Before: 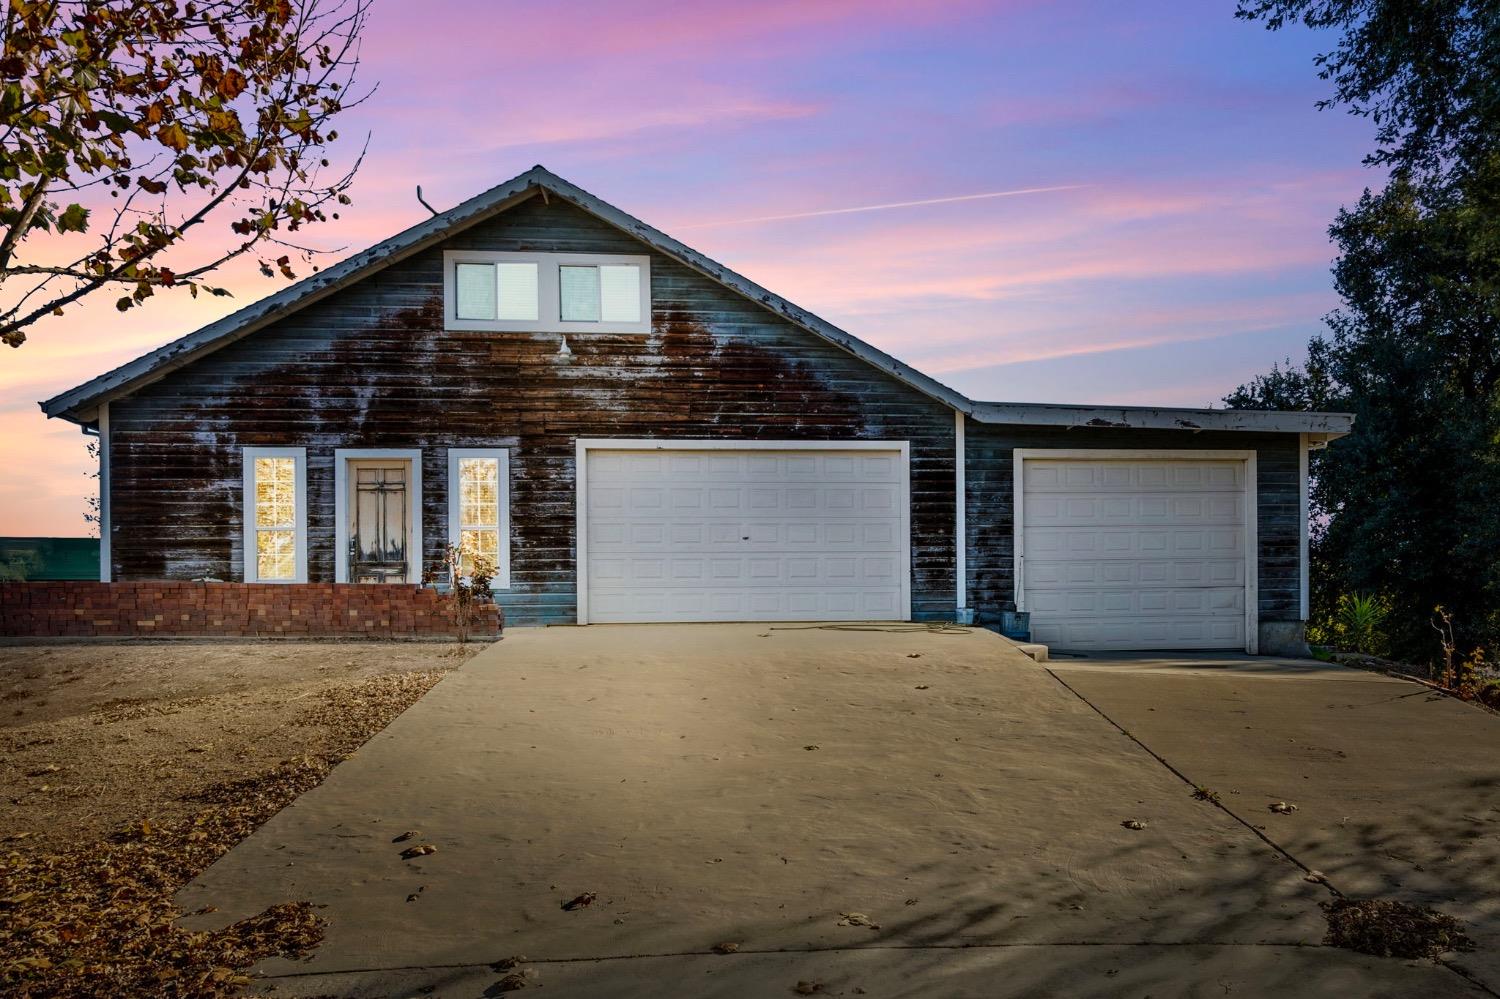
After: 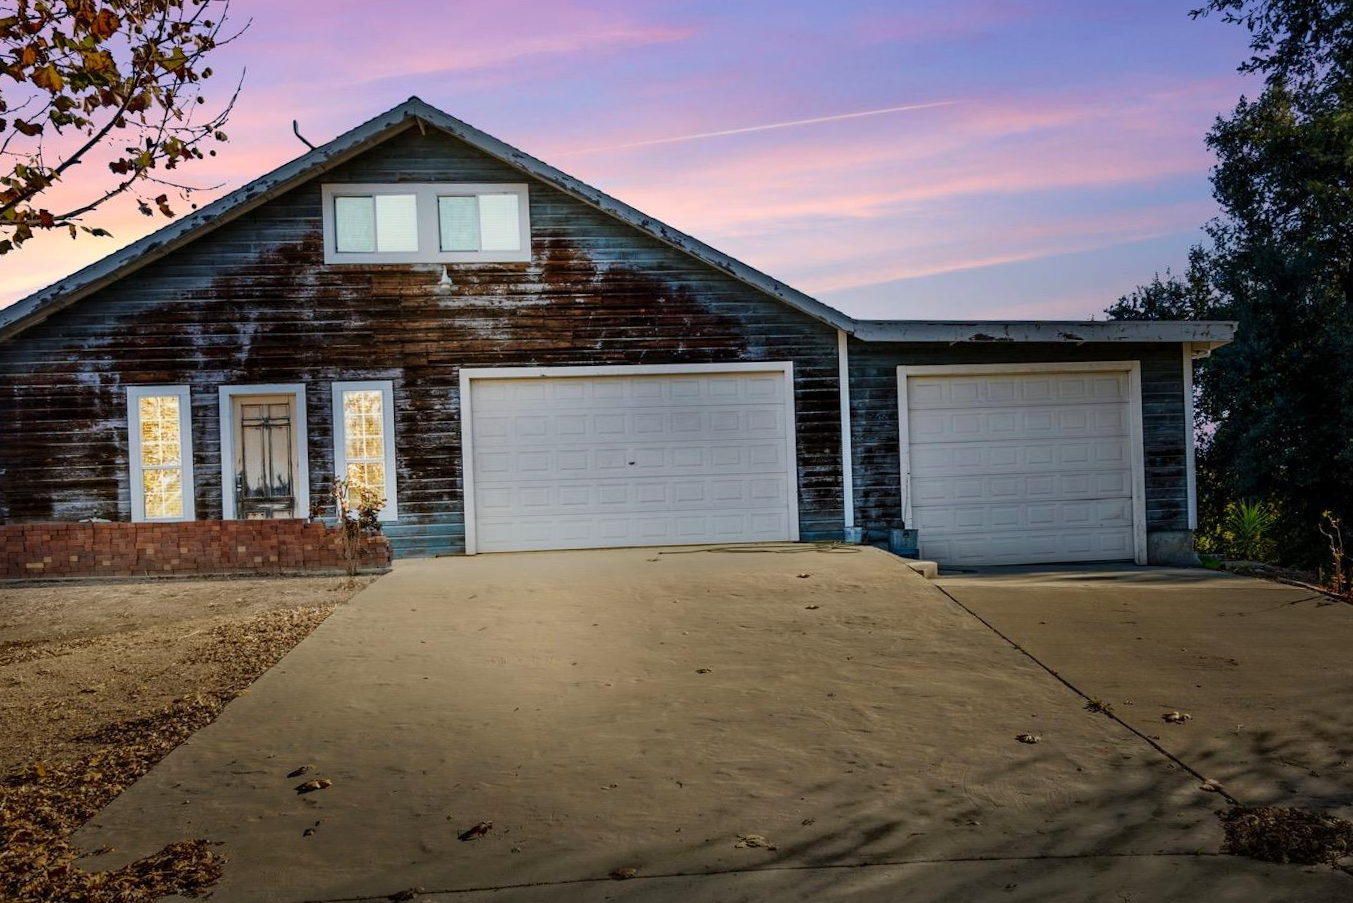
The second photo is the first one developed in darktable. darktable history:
exposure: compensate exposure bias true, compensate highlight preservation false
crop and rotate: angle 1.64°, left 5.891%, top 5.712%
